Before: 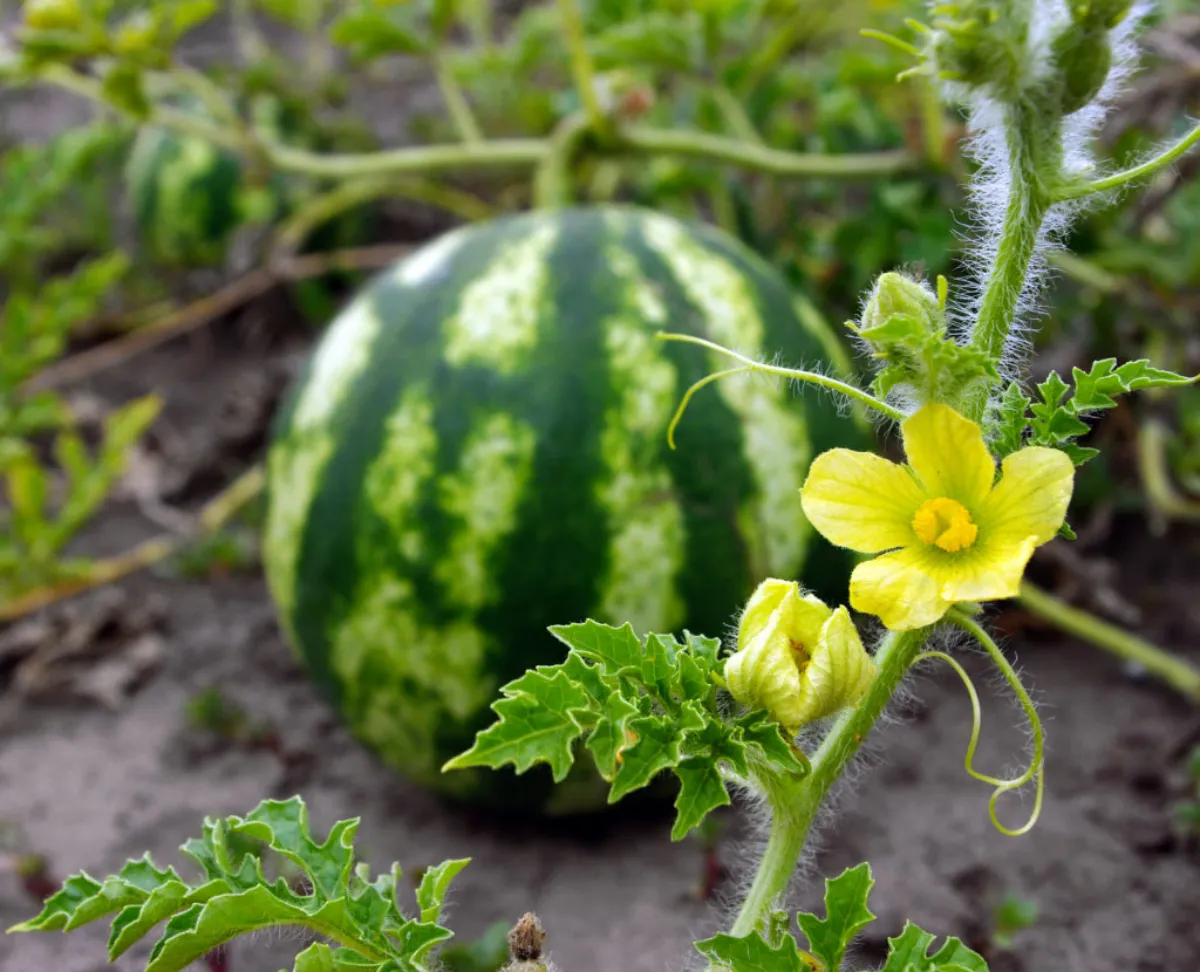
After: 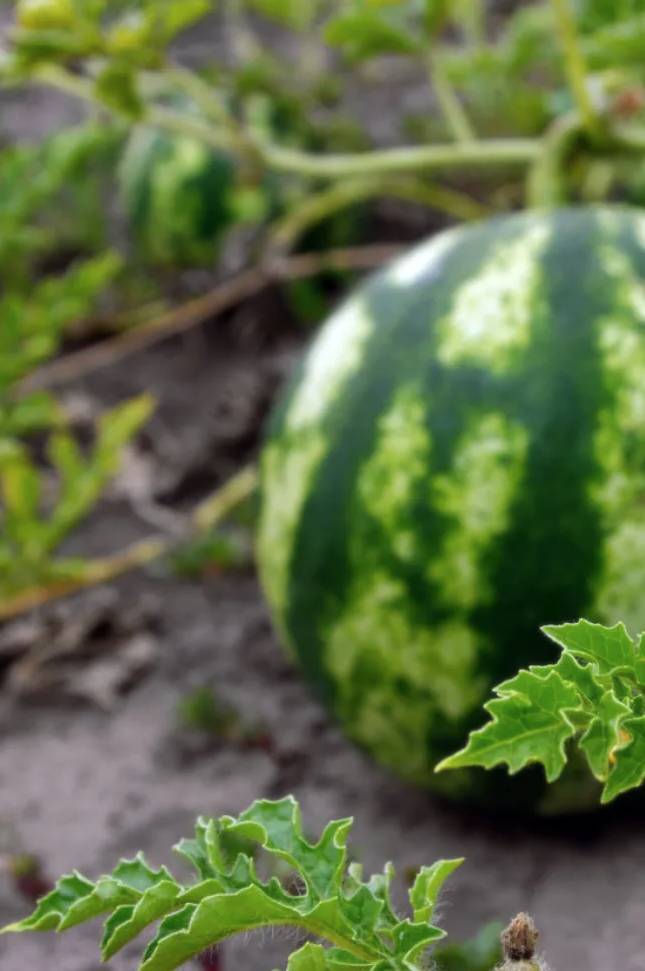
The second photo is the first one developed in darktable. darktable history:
crop: left 0.587%, right 45.588%, bottom 0.086%
soften: size 10%, saturation 50%, brightness 0.2 EV, mix 10%
